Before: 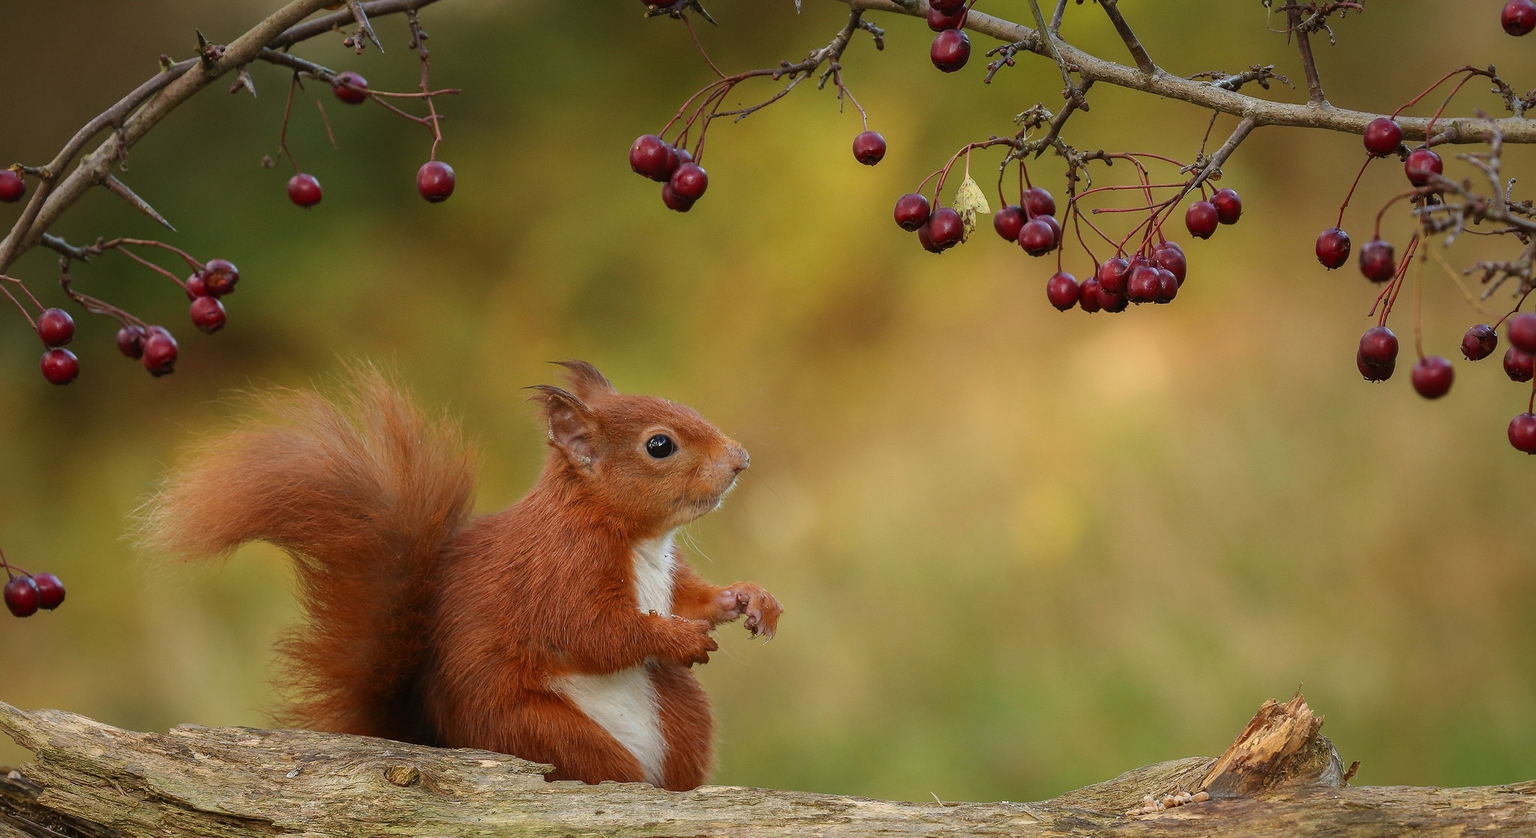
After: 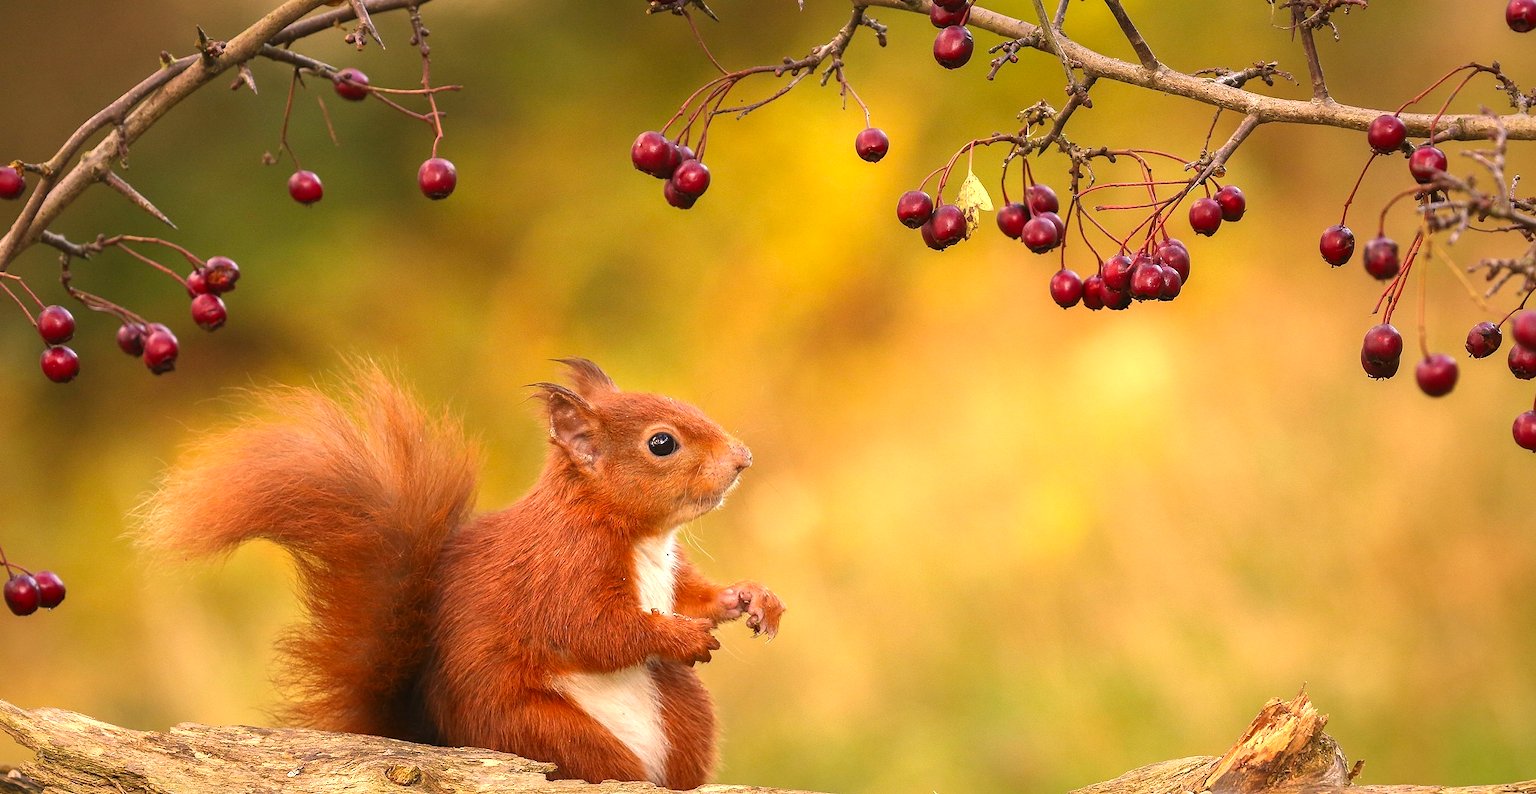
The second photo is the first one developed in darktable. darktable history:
exposure: exposure 1.063 EV, compensate highlight preservation false
color correction: highlights a* 17.58, highlights b* 18.63
crop: top 0.453%, right 0.257%, bottom 5.084%
